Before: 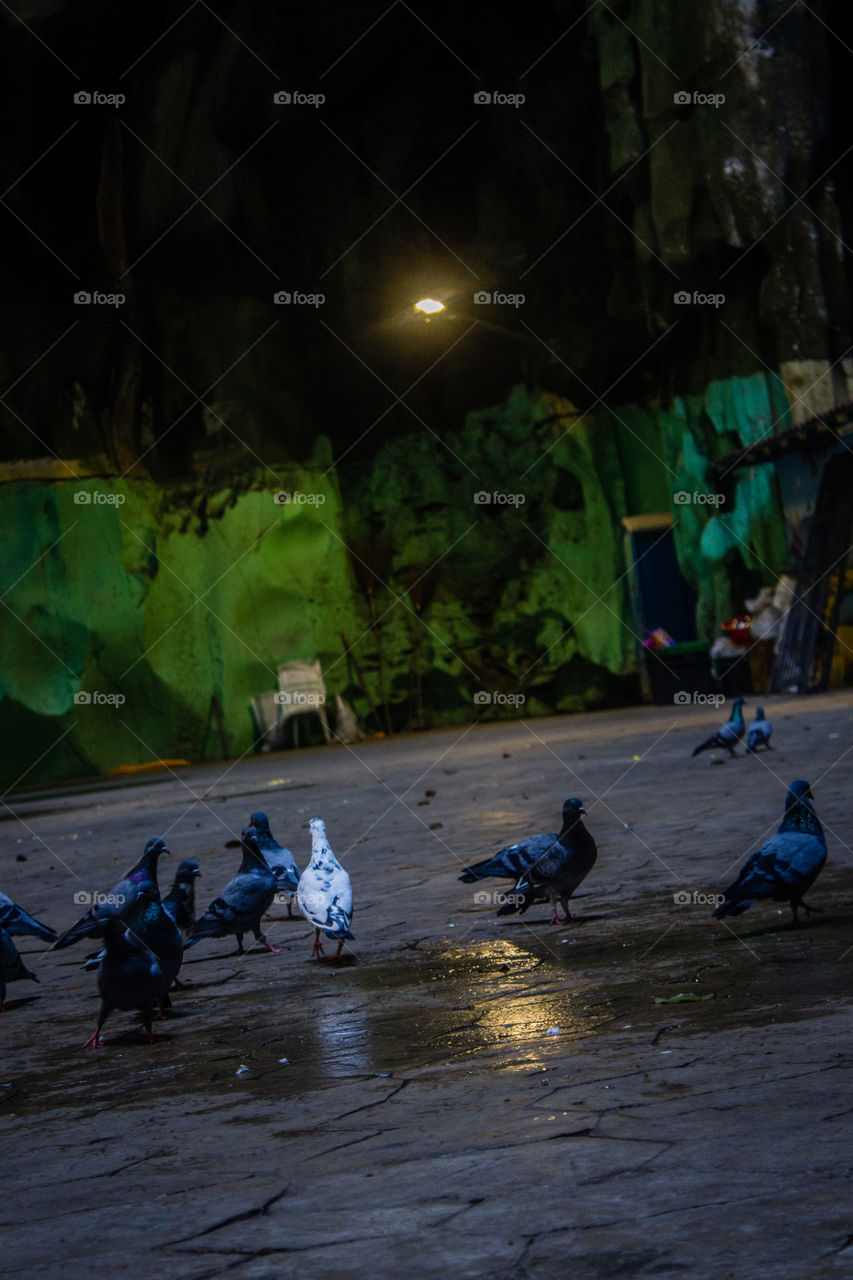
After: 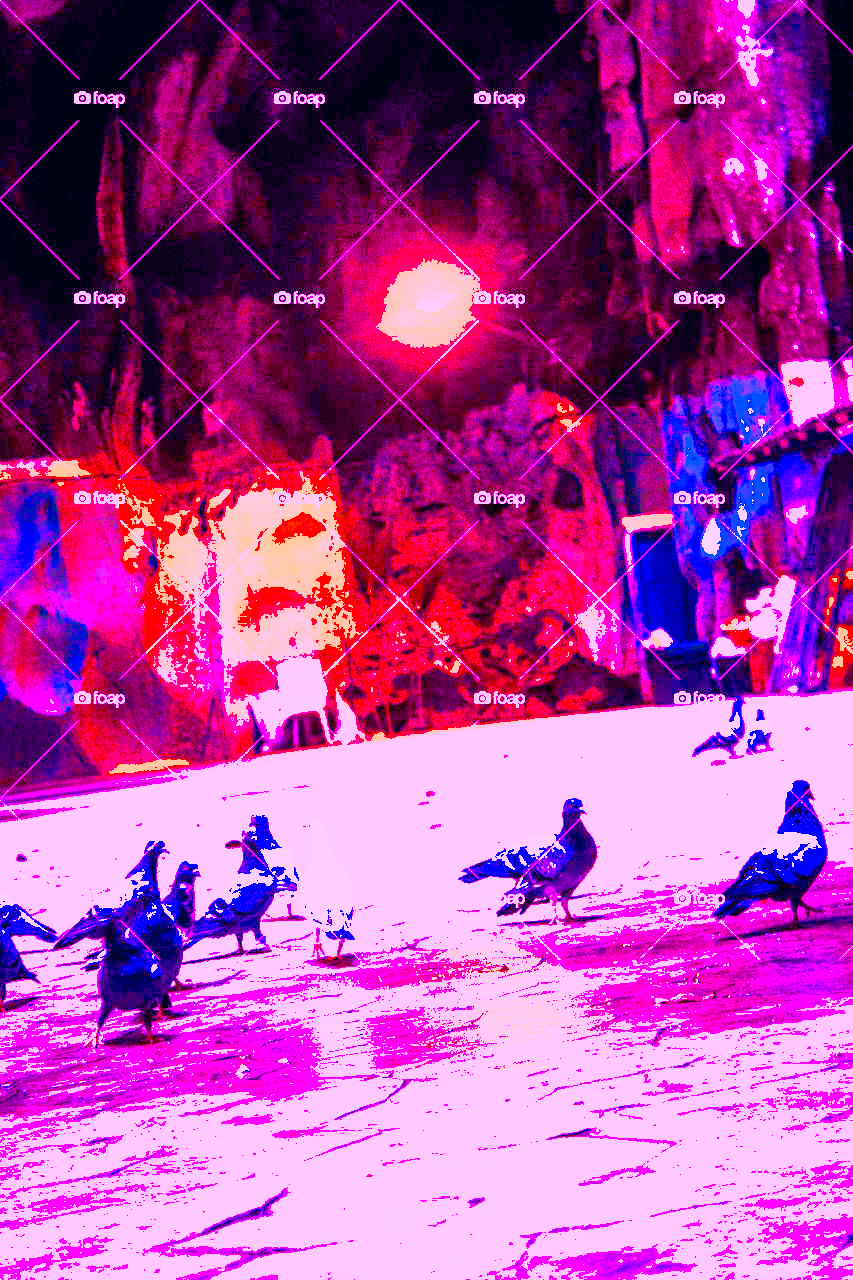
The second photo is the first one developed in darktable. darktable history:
shadows and highlights: on, module defaults
color balance rgb: linear chroma grading › shadows -2.2%, linear chroma grading › highlights -15%, linear chroma grading › global chroma -10%, linear chroma grading › mid-tones -10%, perceptual saturation grading › global saturation 45%, perceptual saturation grading › highlights -50%, perceptual saturation grading › shadows 30%, perceptual brilliance grading › global brilliance 18%, global vibrance 45%
white balance: red 8, blue 8
color correction: highlights a* 5.38, highlights b* 5.3, shadows a* -4.26, shadows b* -5.11
